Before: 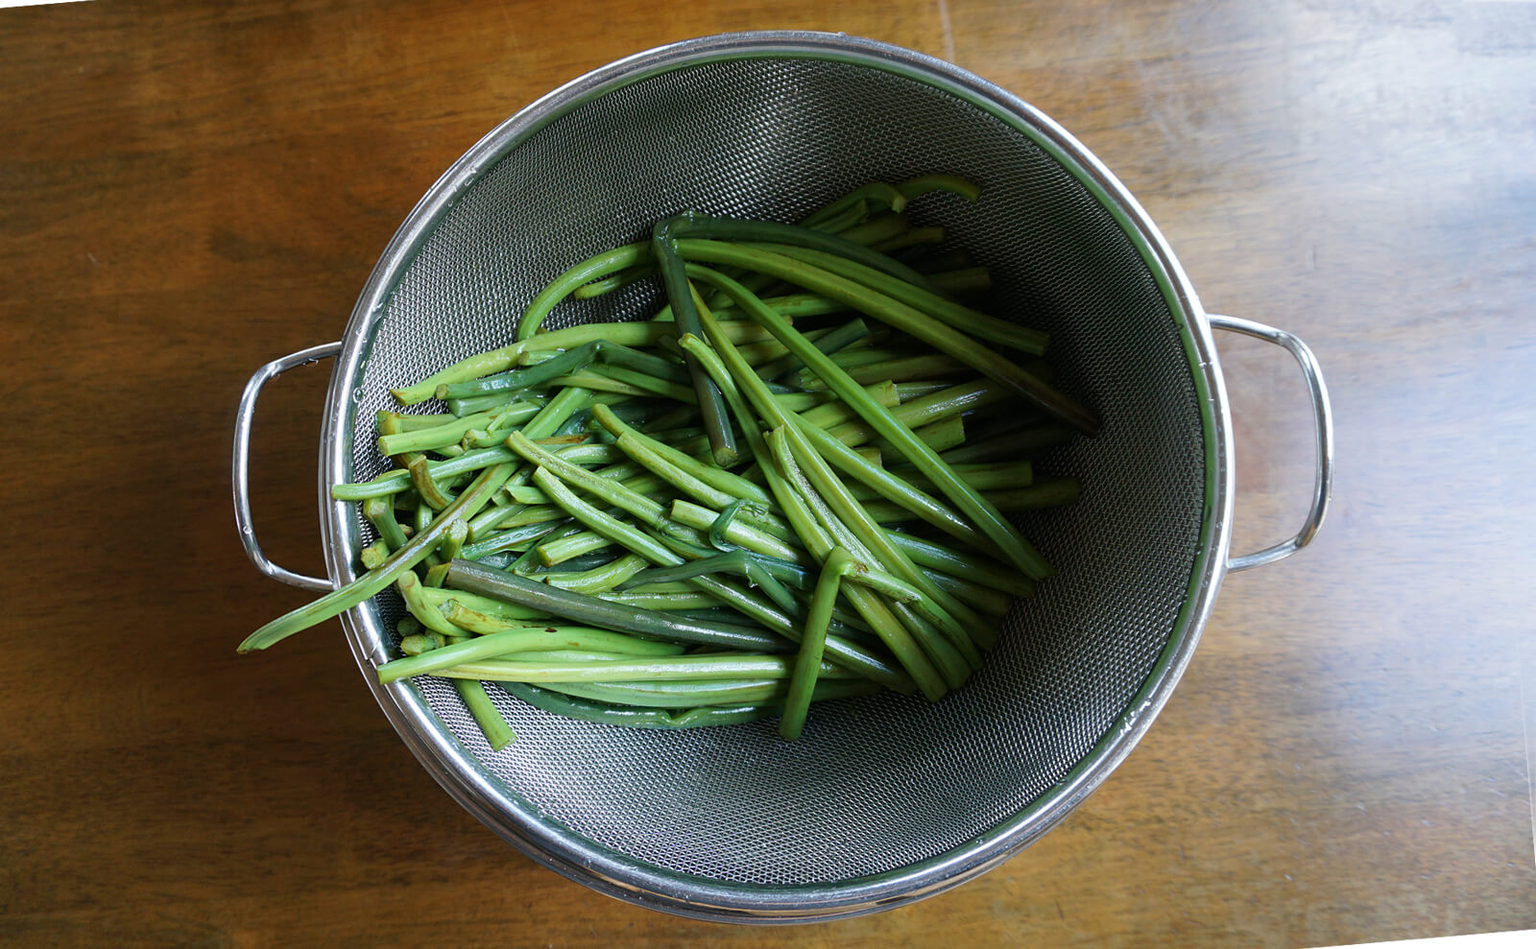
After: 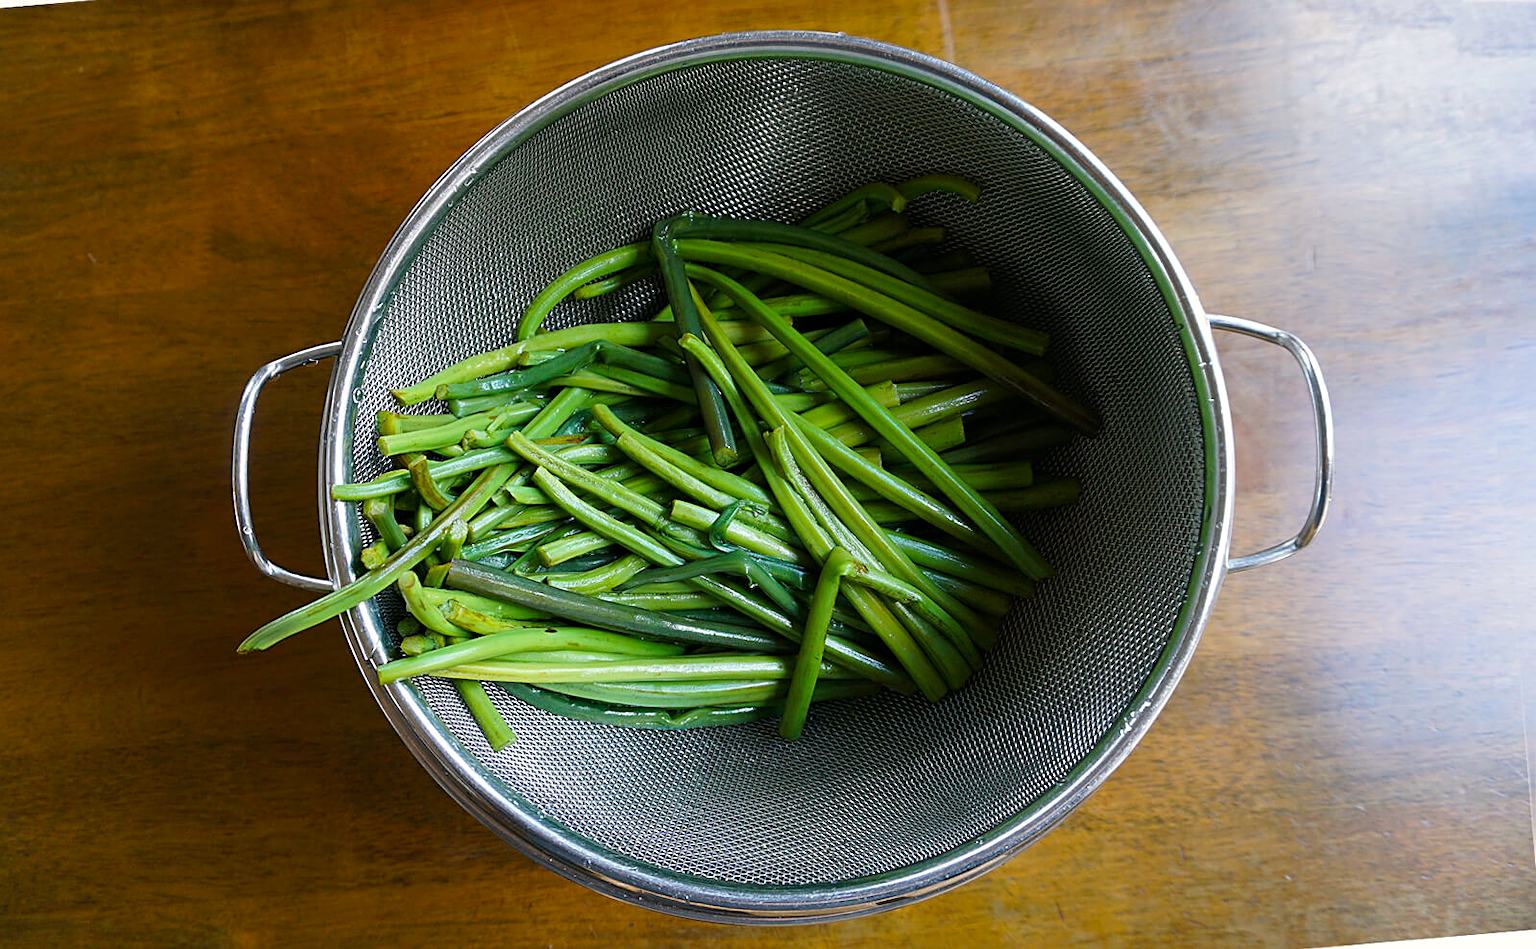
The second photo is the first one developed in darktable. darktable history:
sharpen: on, module defaults
contrast equalizer: y [[0.531, 0.548, 0.559, 0.557, 0.544, 0.527], [0.5 ×6], [0.5 ×6], [0 ×6], [0 ×6]], mix 0.137
color balance rgb: shadows lift › chroma 0.73%, shadows lift › hue 112.96°, highlights gain › chroma 1.003%, highlights gain › hue 60.23°, perceptual saturation grading › global saturation 30.934%
